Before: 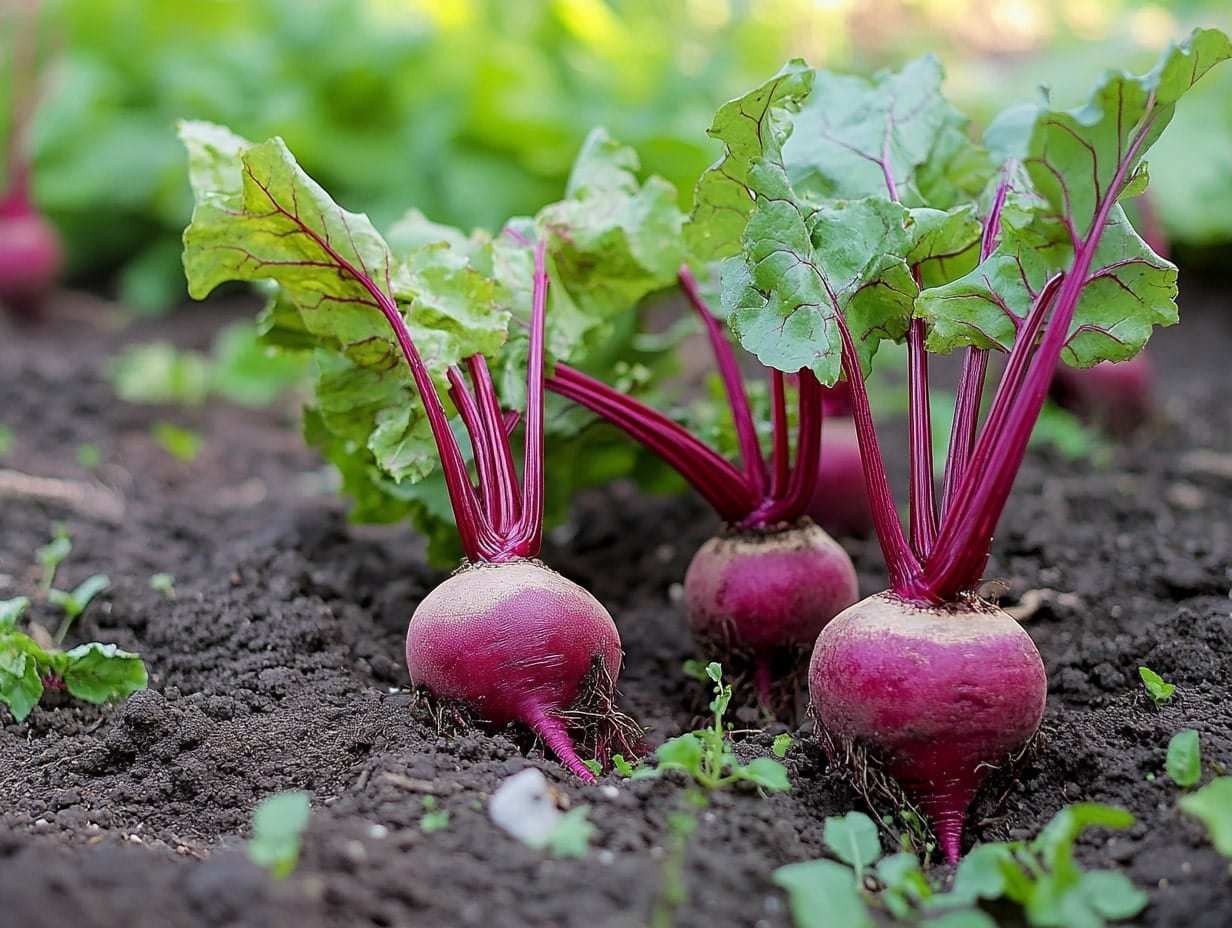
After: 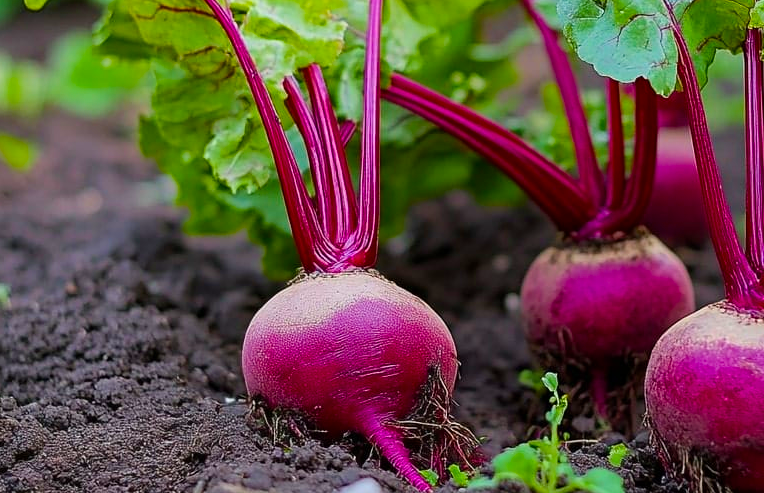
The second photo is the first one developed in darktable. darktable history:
exposure: exposure -0.153 EV, compensate highlight preservation false
crop: left 13.312%, top 31.28%, right 24.627%, bottom 15.582%
velvia: strength 51%, mid-tones bias 0.51
